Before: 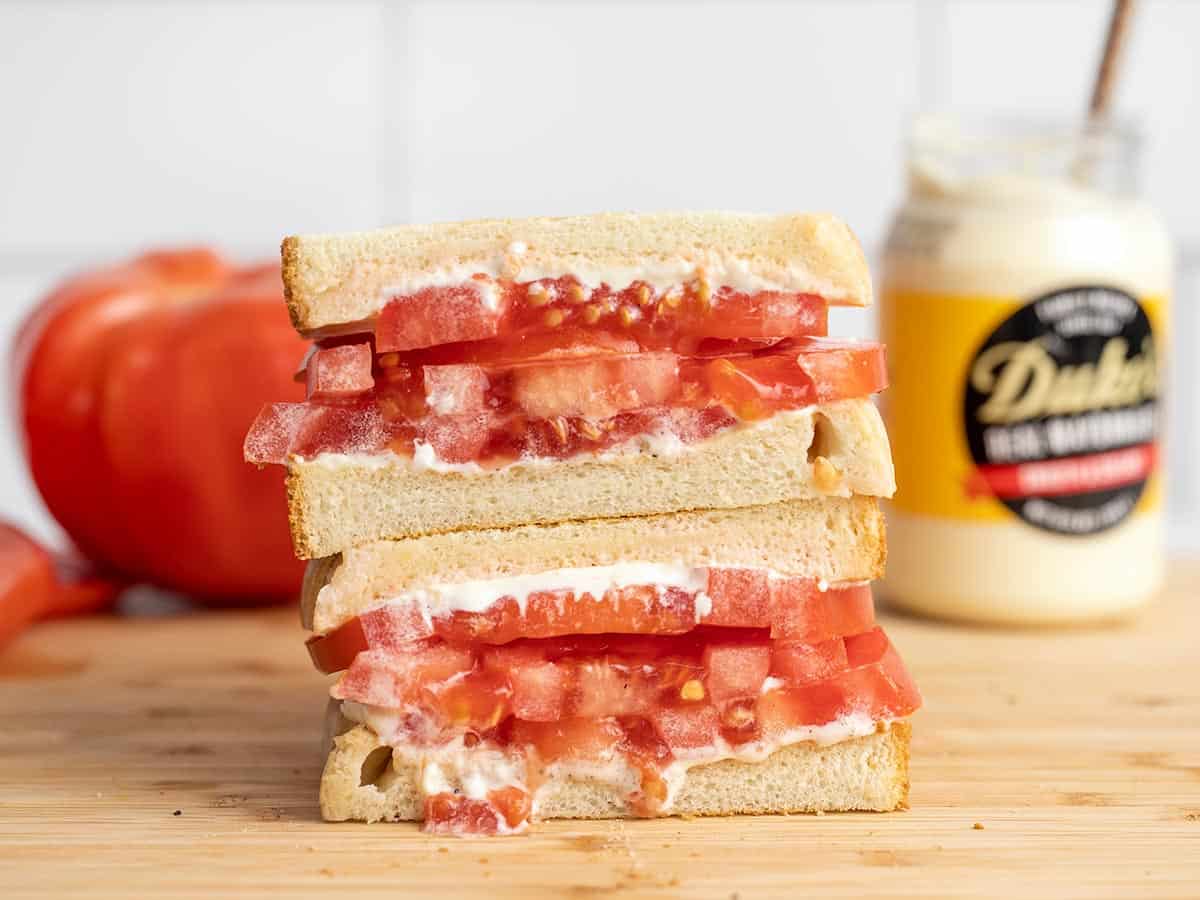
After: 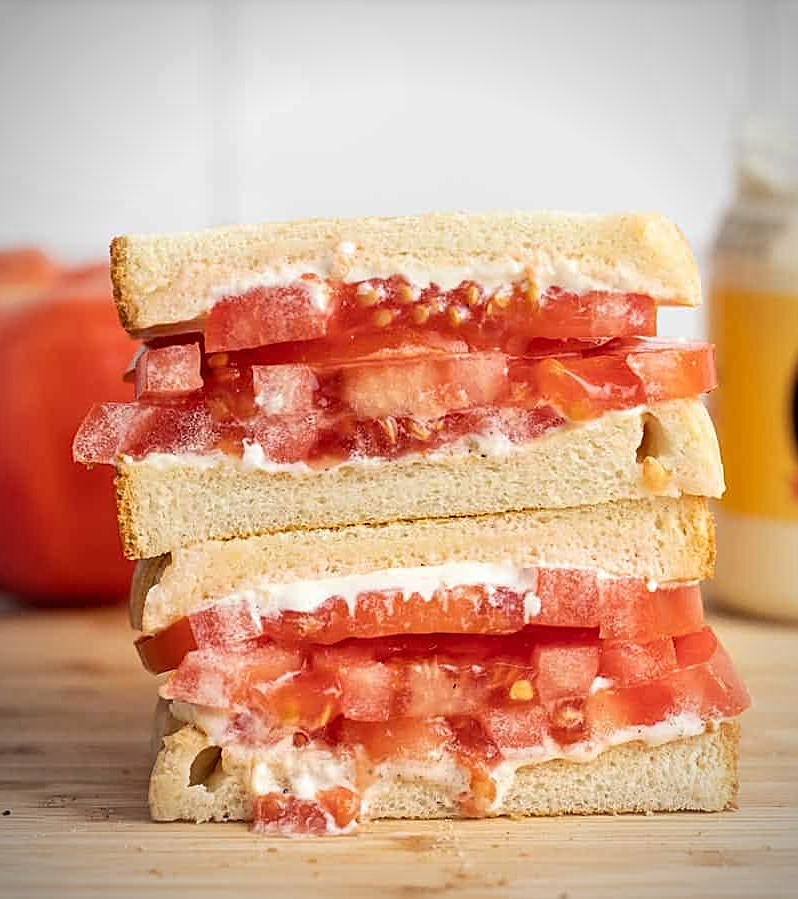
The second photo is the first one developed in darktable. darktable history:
crop and rotate: left 14.303%, right 19.174%
sharpen: on, module defaults
vignetting: on, module defaults
